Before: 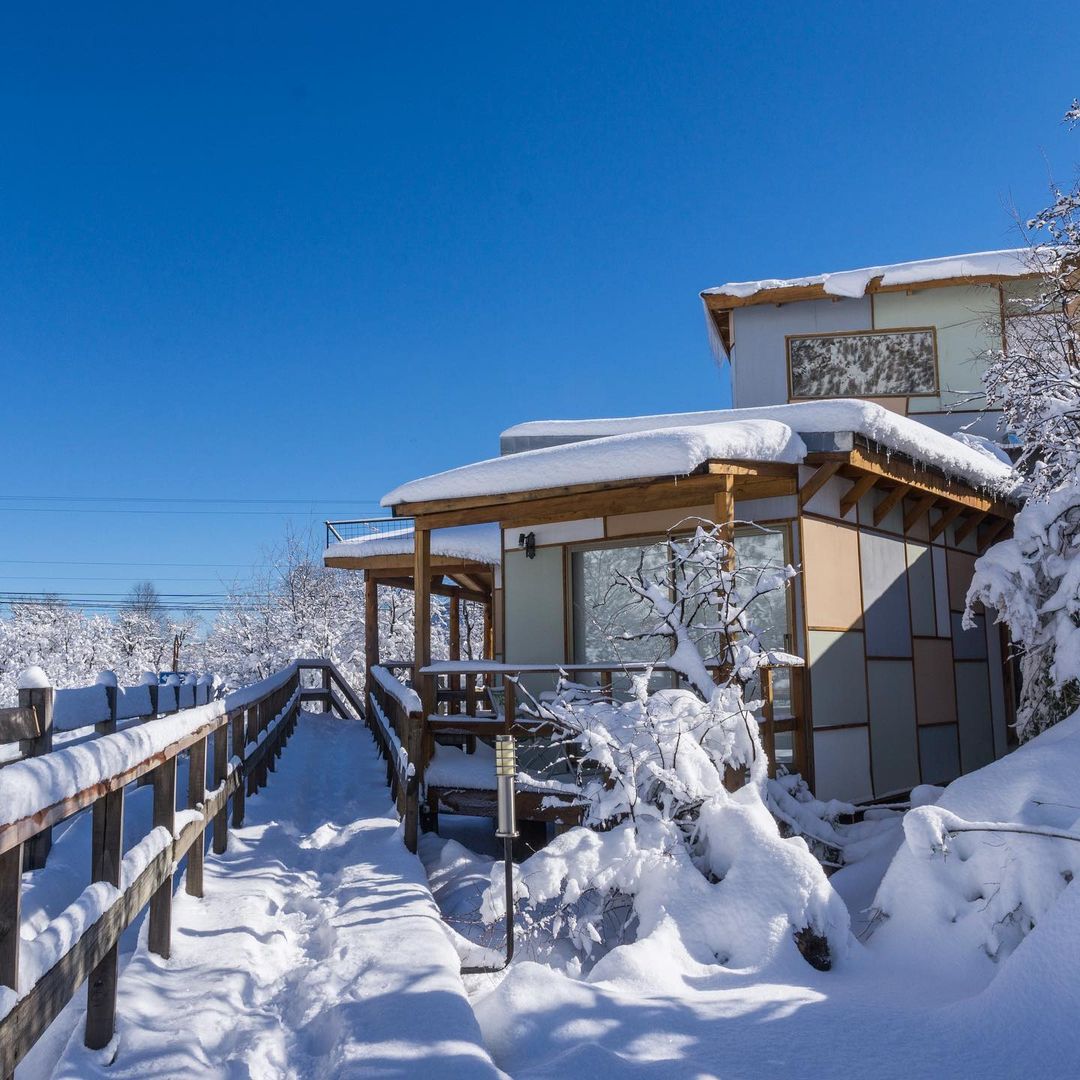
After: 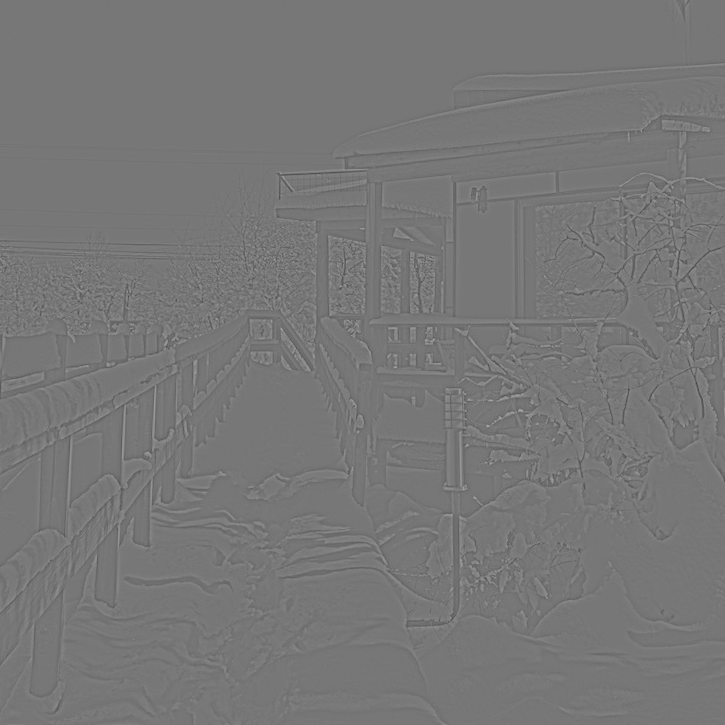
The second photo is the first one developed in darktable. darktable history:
highpass: sharpness 5.84%, contrast boost 8.44%
crop and rotate: angle -0.82°, left 3.85%, top 31.828%, right 27.992%
